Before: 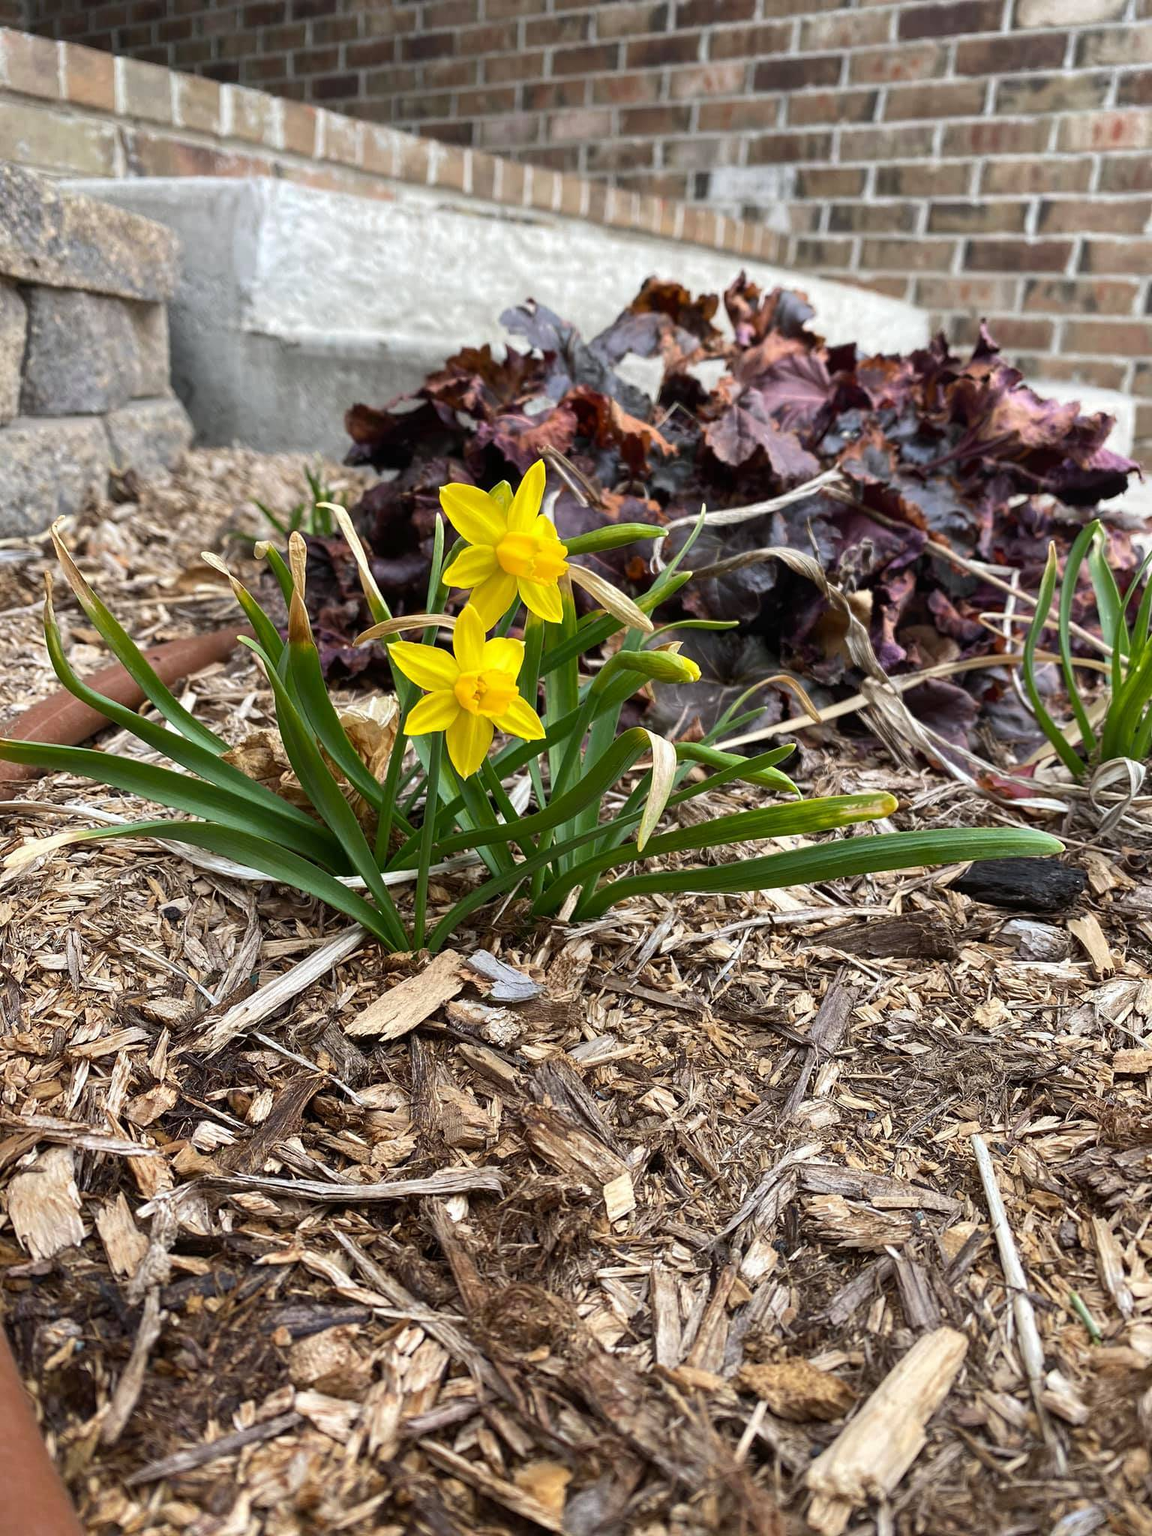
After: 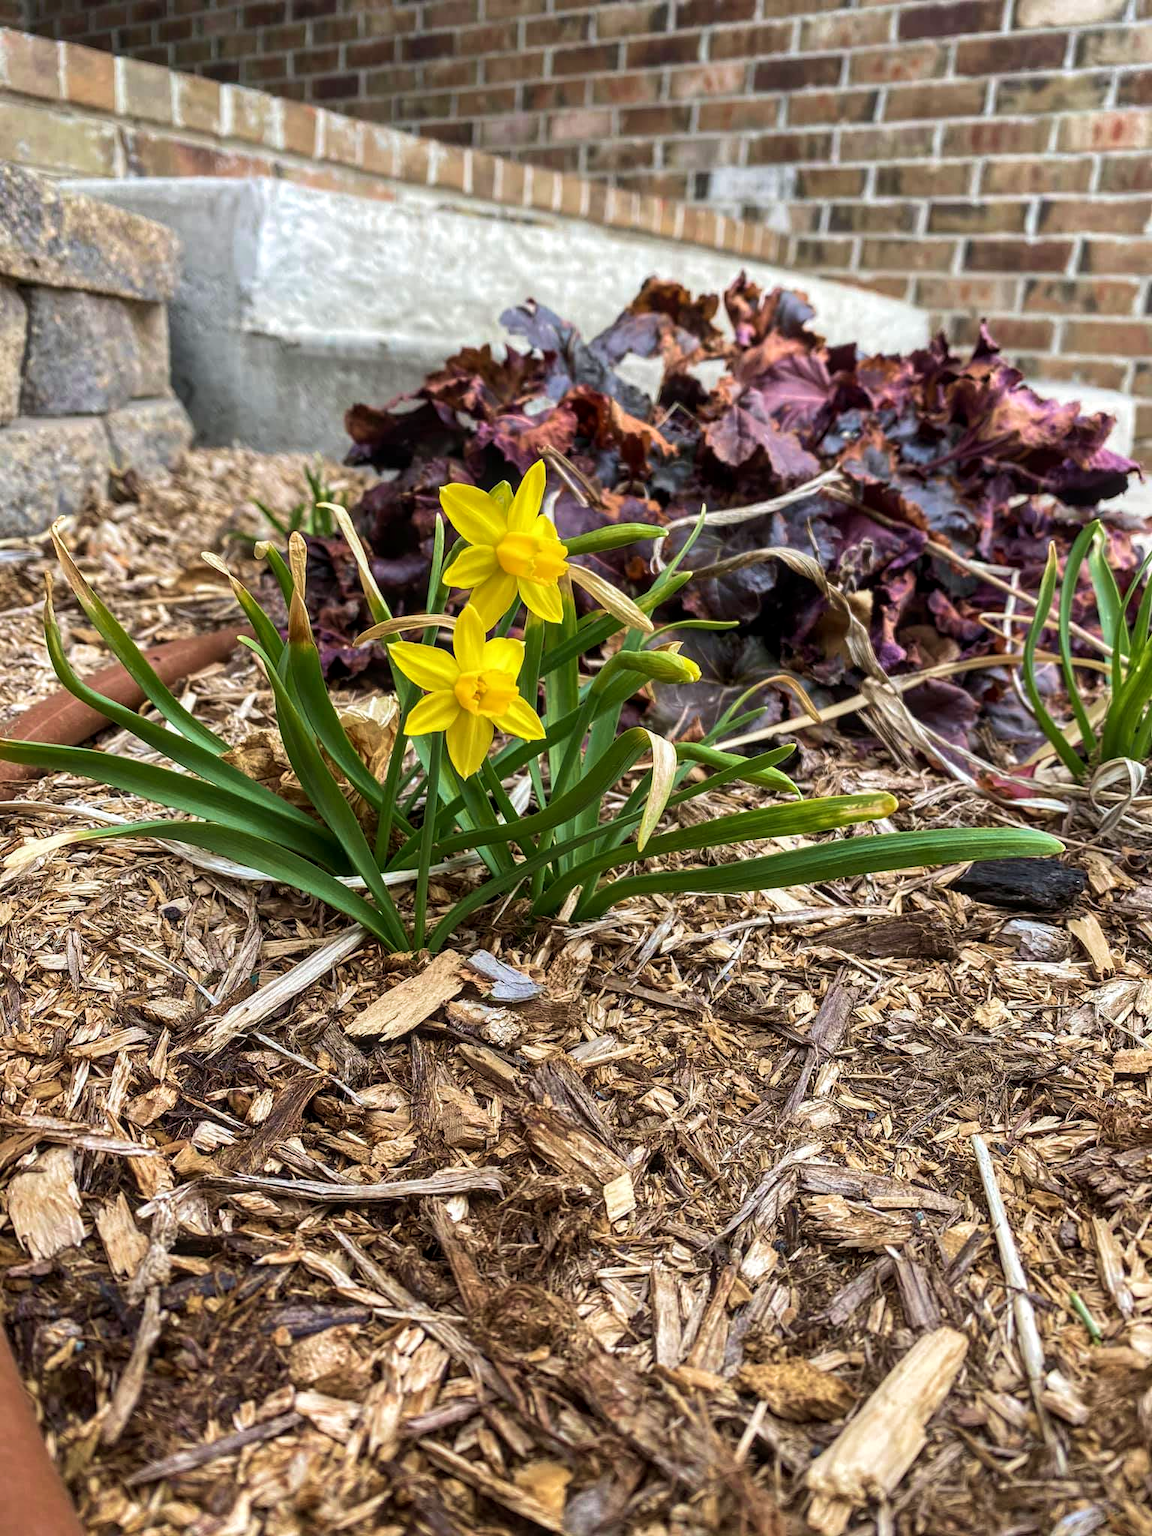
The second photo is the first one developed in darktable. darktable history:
local contrast: on, module defaults
velvia: strength 44.38%
